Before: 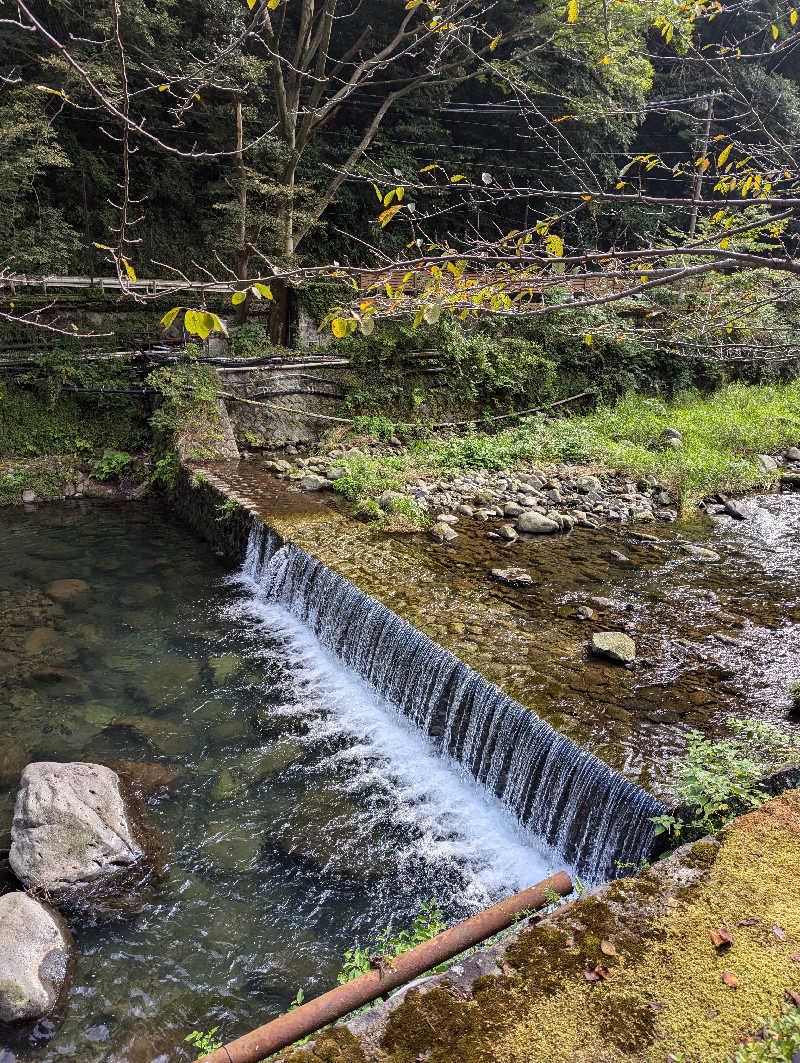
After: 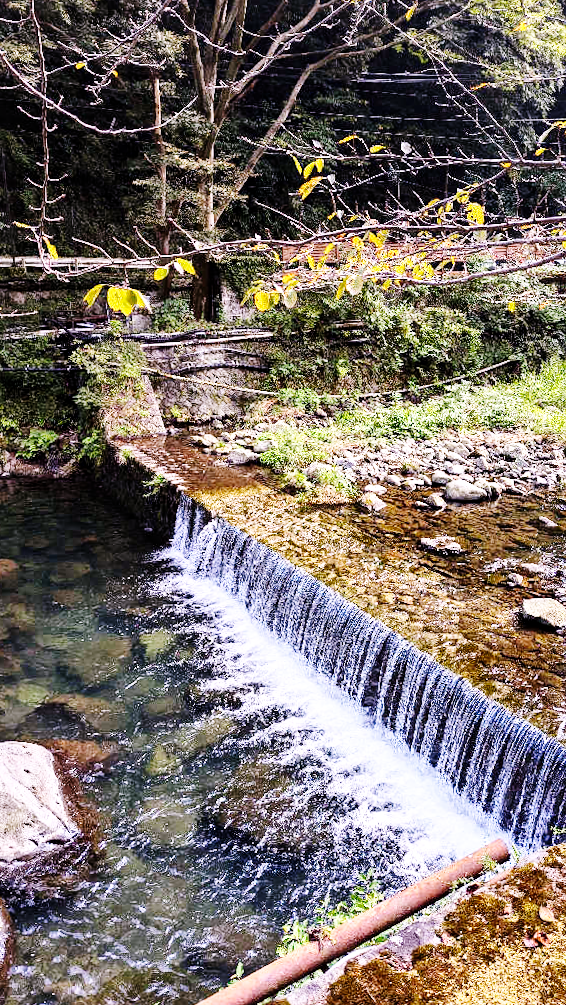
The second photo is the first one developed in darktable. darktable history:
base curve: curves: ch0 [(0, 0) (0, 0) (0.002, 0.001) (0.008, 0.003) (0.019, 0.011) (0.037, 0.037) (0.064, 0.11) (0.102, 0.232) (0.152, 0.379) (0.216, 0.524) (0.296, 0.665) (0.394, 0.789) (0.512, 0.881) (0.651, 0.945) (0.813, 0.986) (1, 1)], preserve colors none
local contrast: mode bilateral grid, contrast 28, coarseness 16, detail 115%, midtone range 0.2
white balance: red 1.066, blue 1.119
rotate and perspective: rotation -1.42°, crop left 0.016, crop right 0.984, crop top 0.035, crop bottom 0.965
crop and rotate: left 9.061%, right 20.142%
